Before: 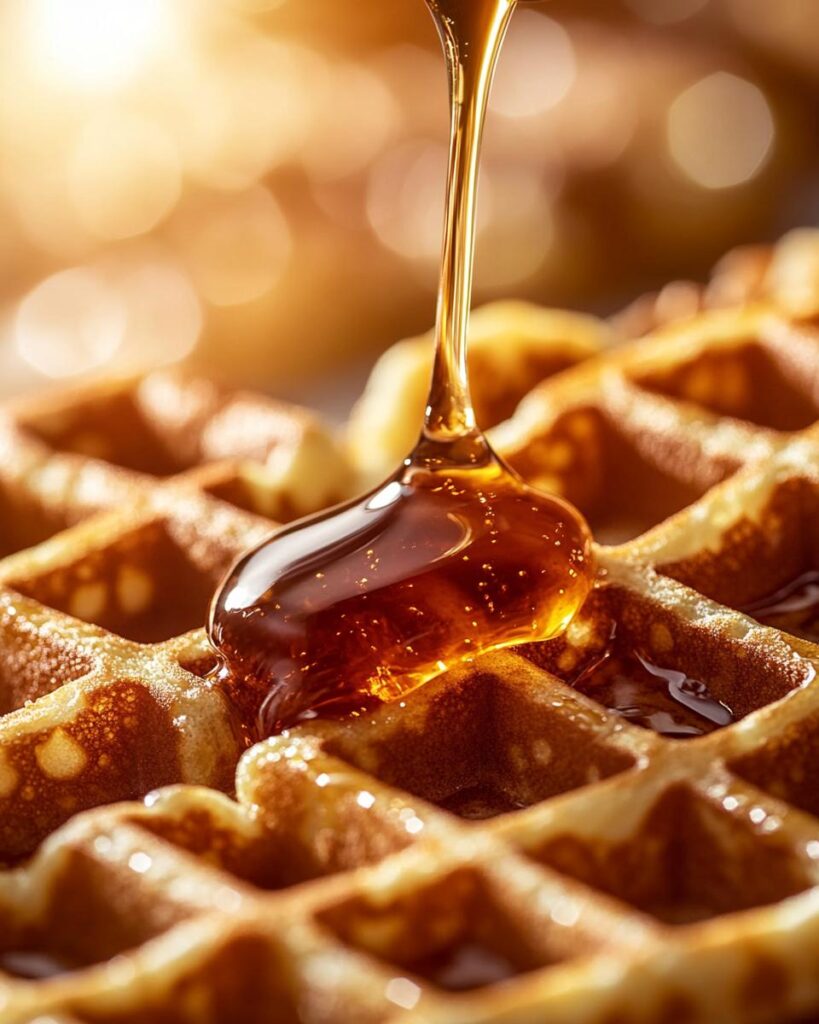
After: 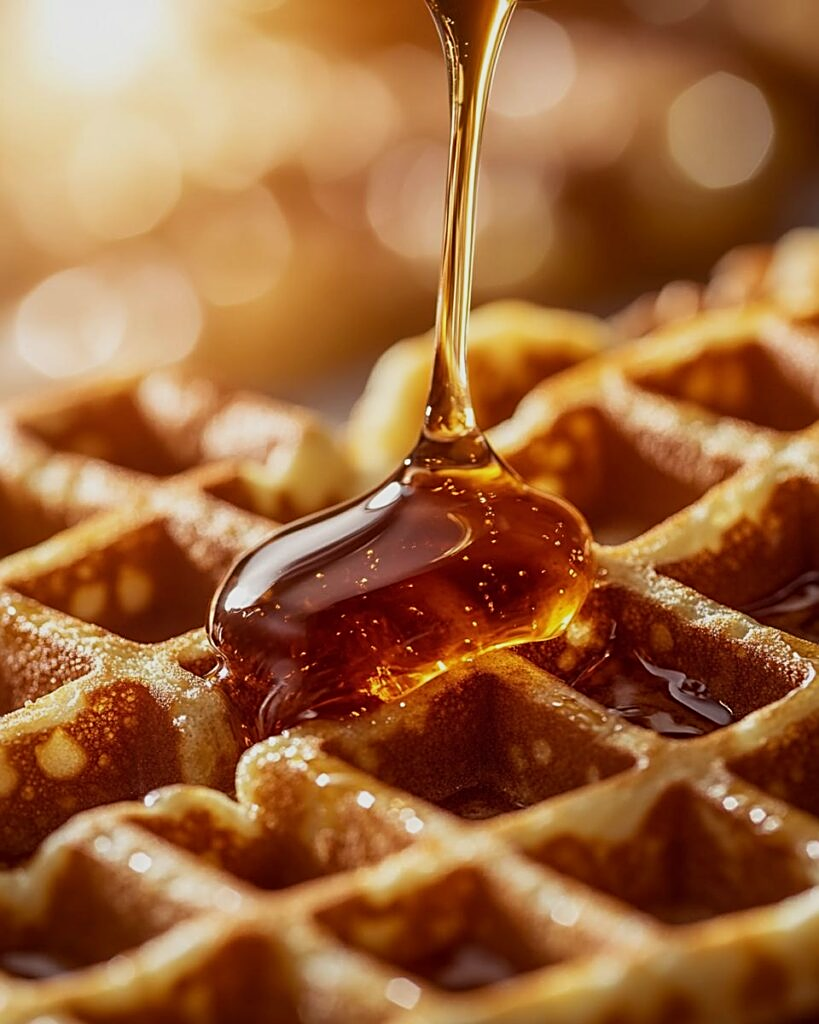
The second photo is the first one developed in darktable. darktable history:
sharpen: on, module defaults
exposure: exposure -0.354 EV, compensate exposure bias true, compensate highlight preservation false
